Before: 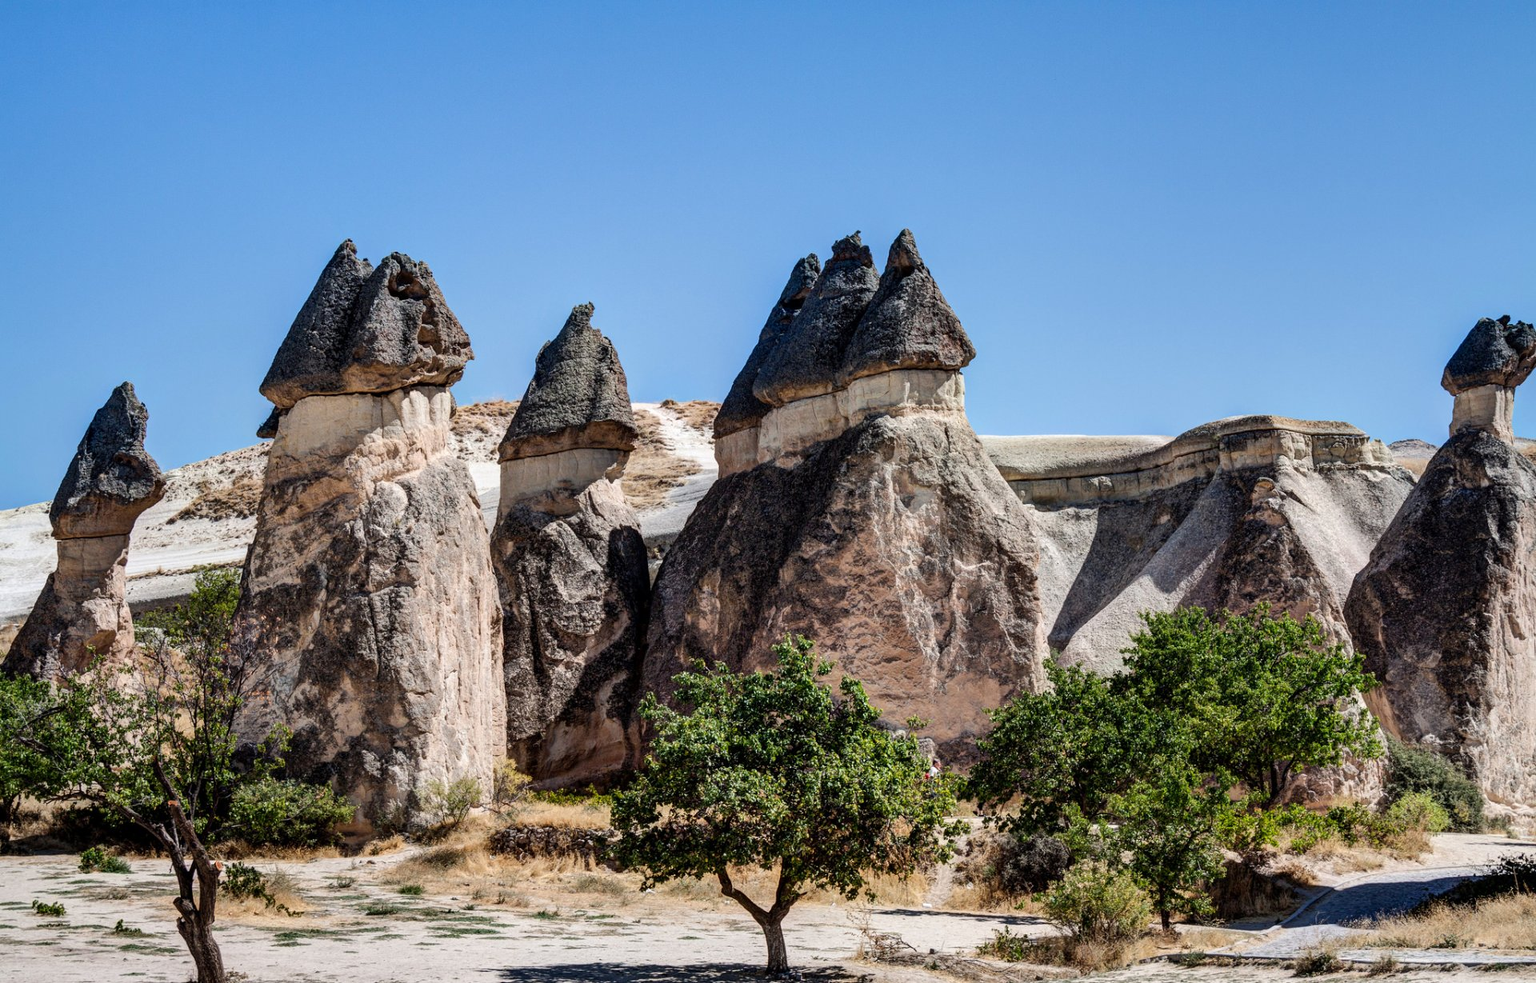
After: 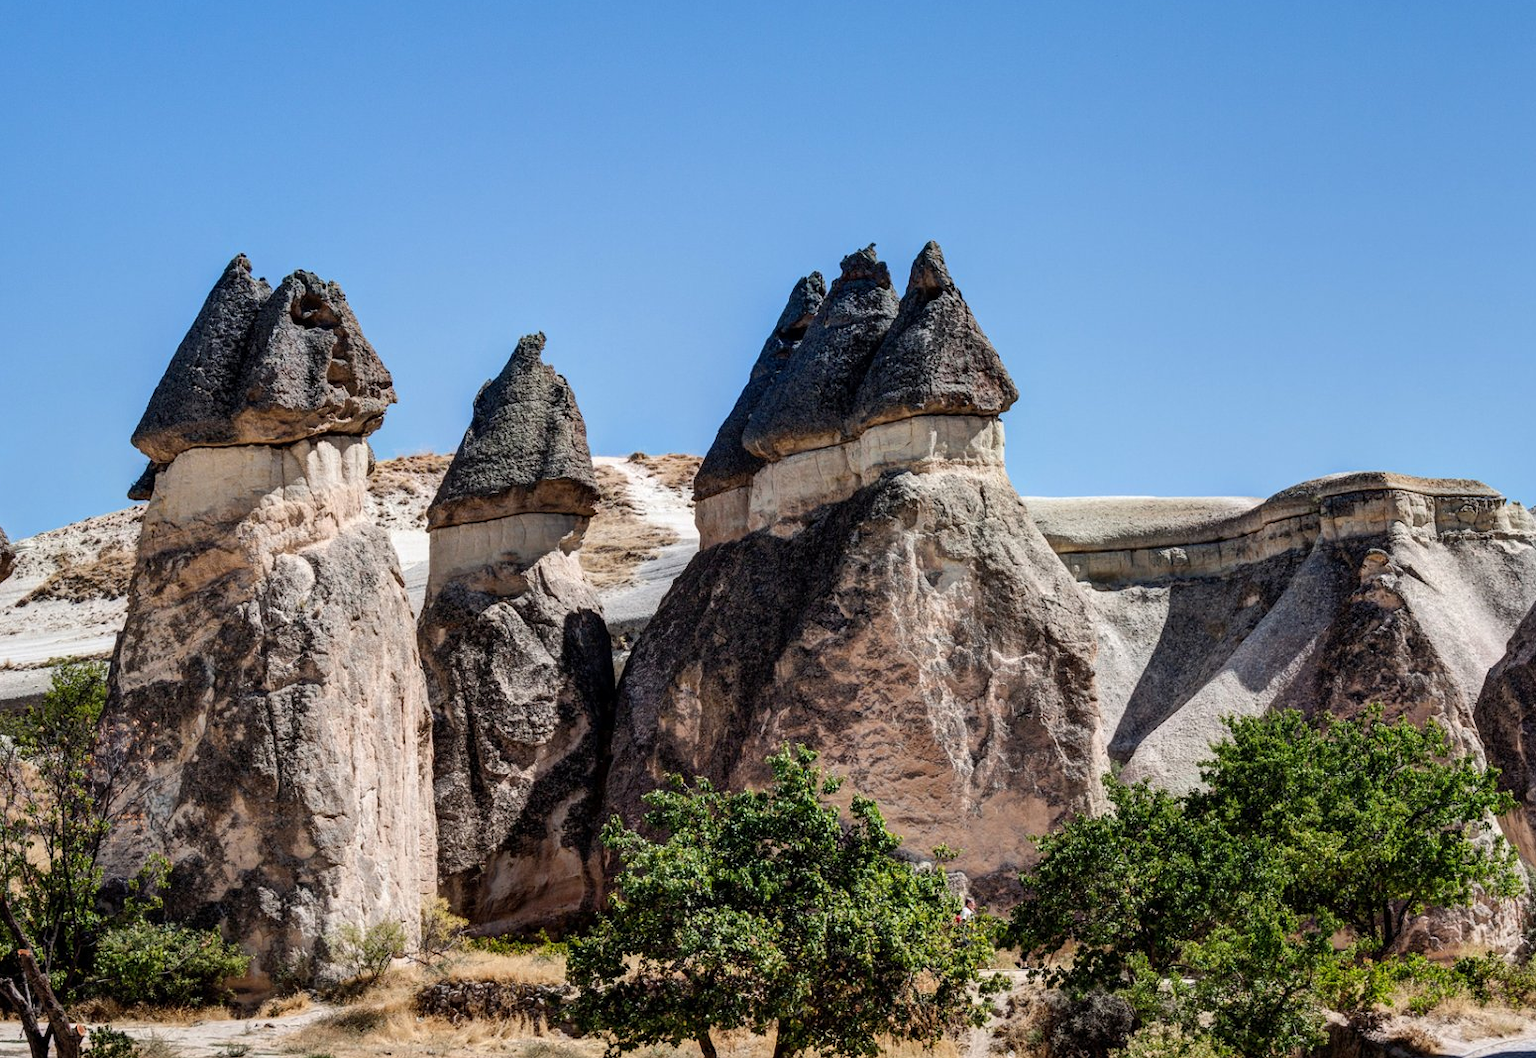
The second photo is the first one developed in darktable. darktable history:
crop: left 10.025%, top 3.53%, right 9.221%, bottom 9.524%
